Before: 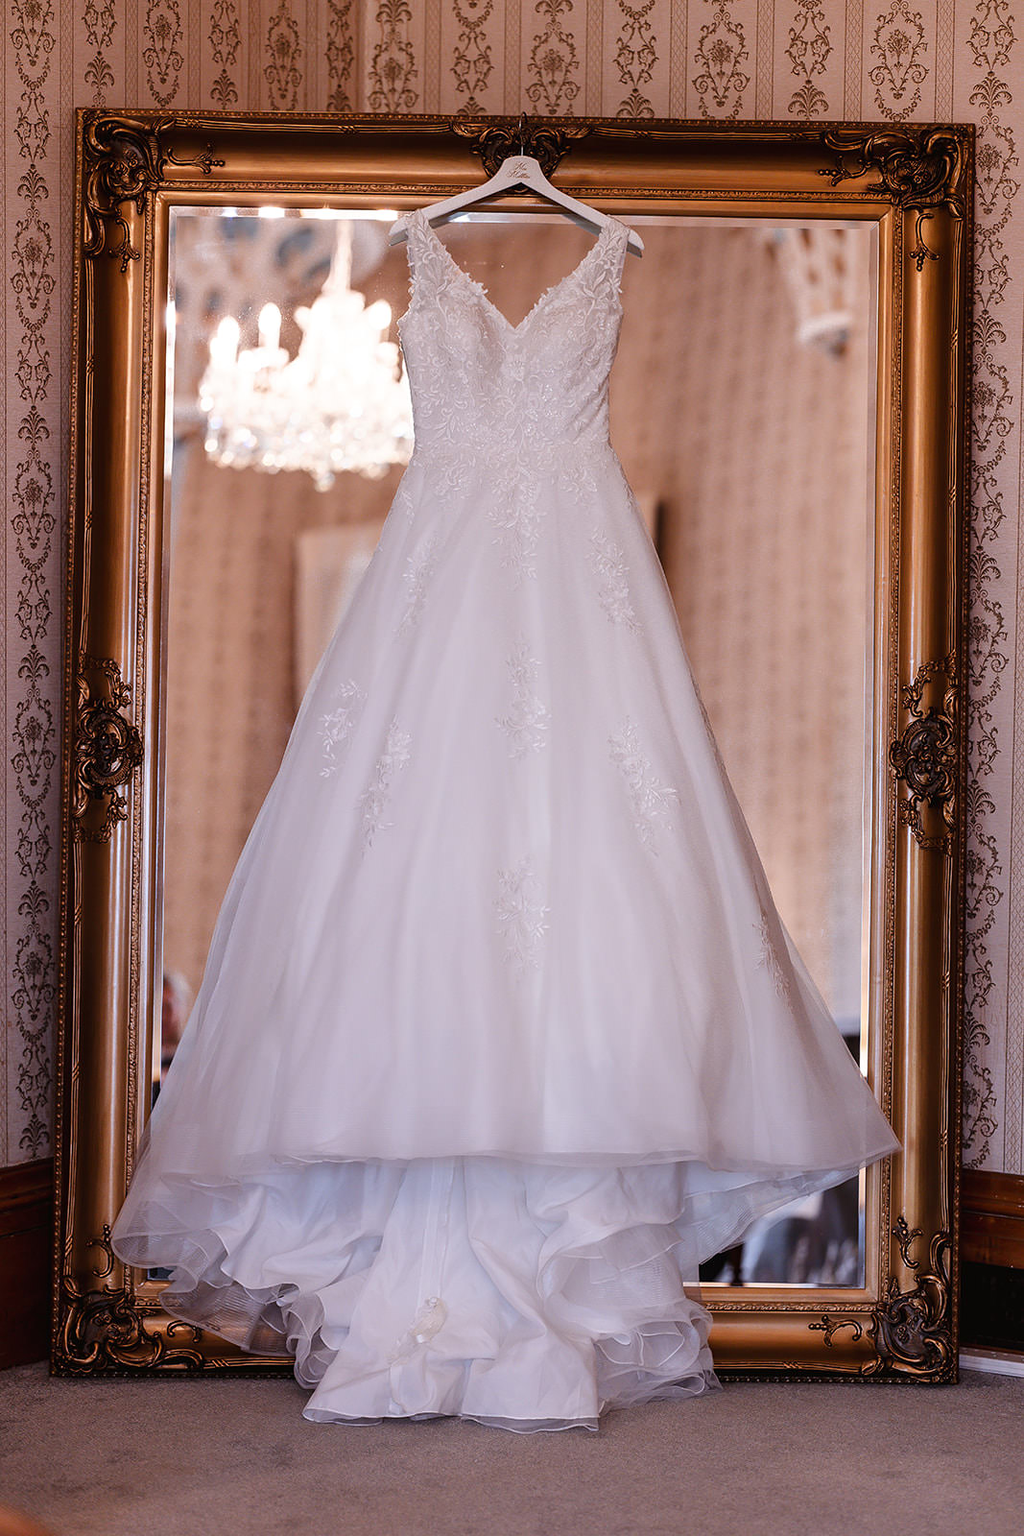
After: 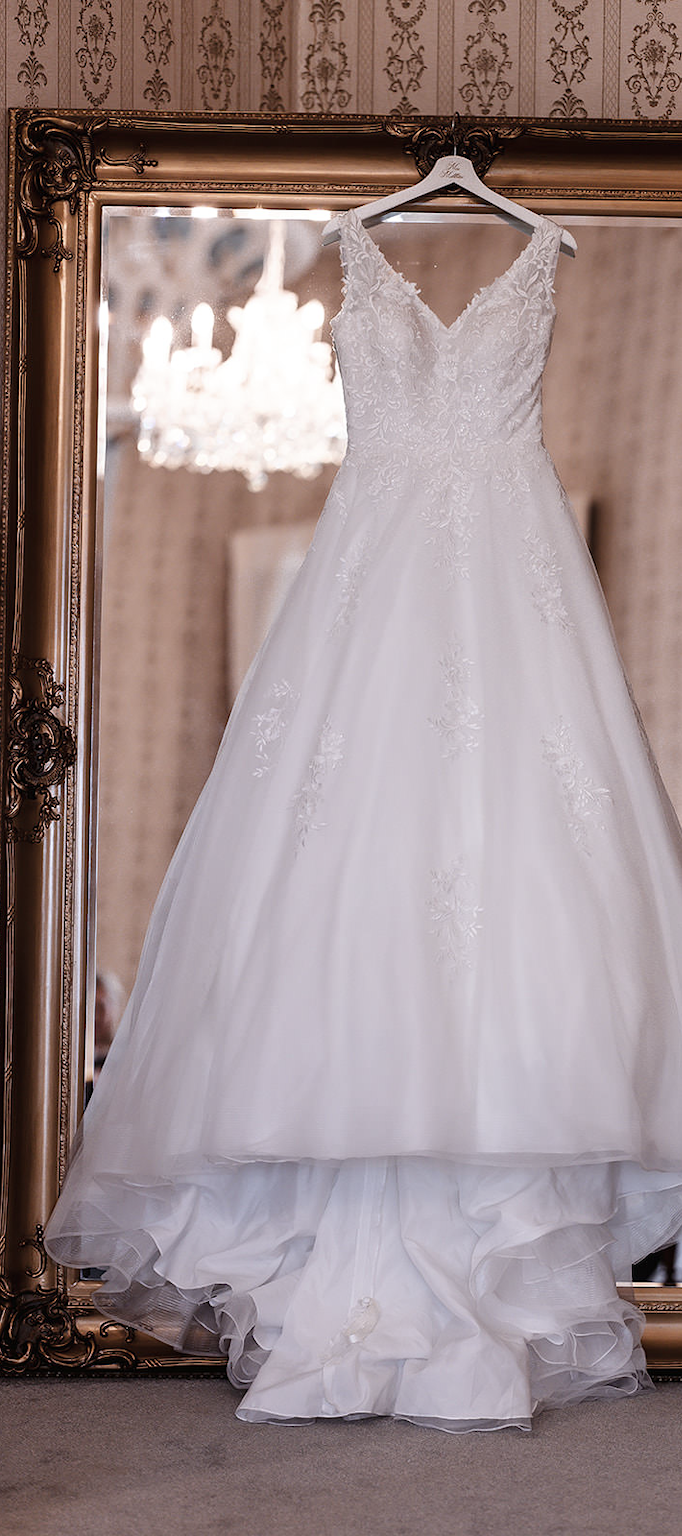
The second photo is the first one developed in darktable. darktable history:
contrast brightness saturation: contrast 0.1, saturation -0.36
crop and rotate: left 6.617%, right 26.717%
